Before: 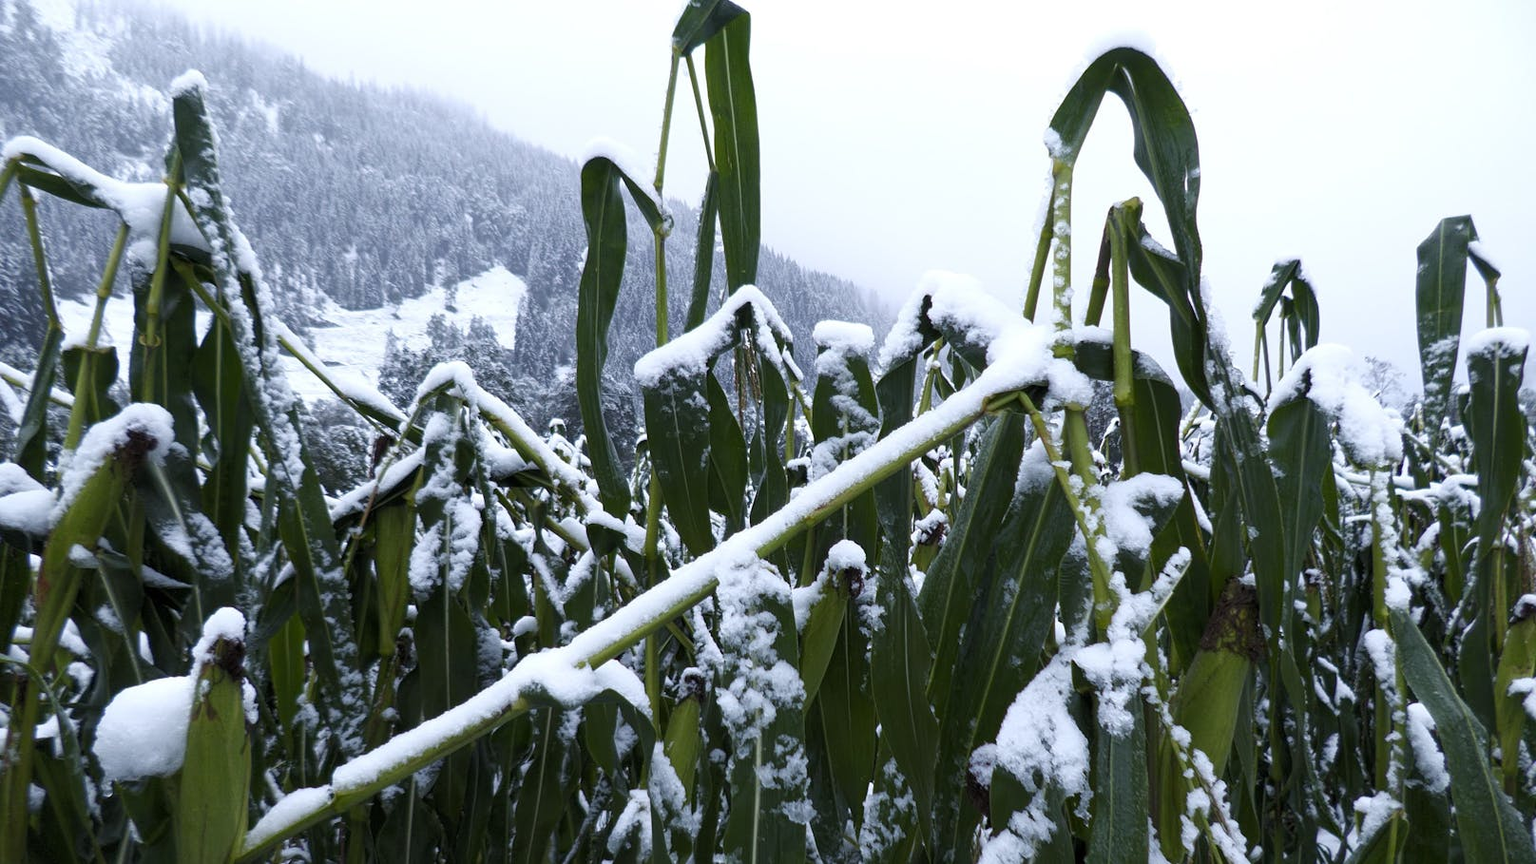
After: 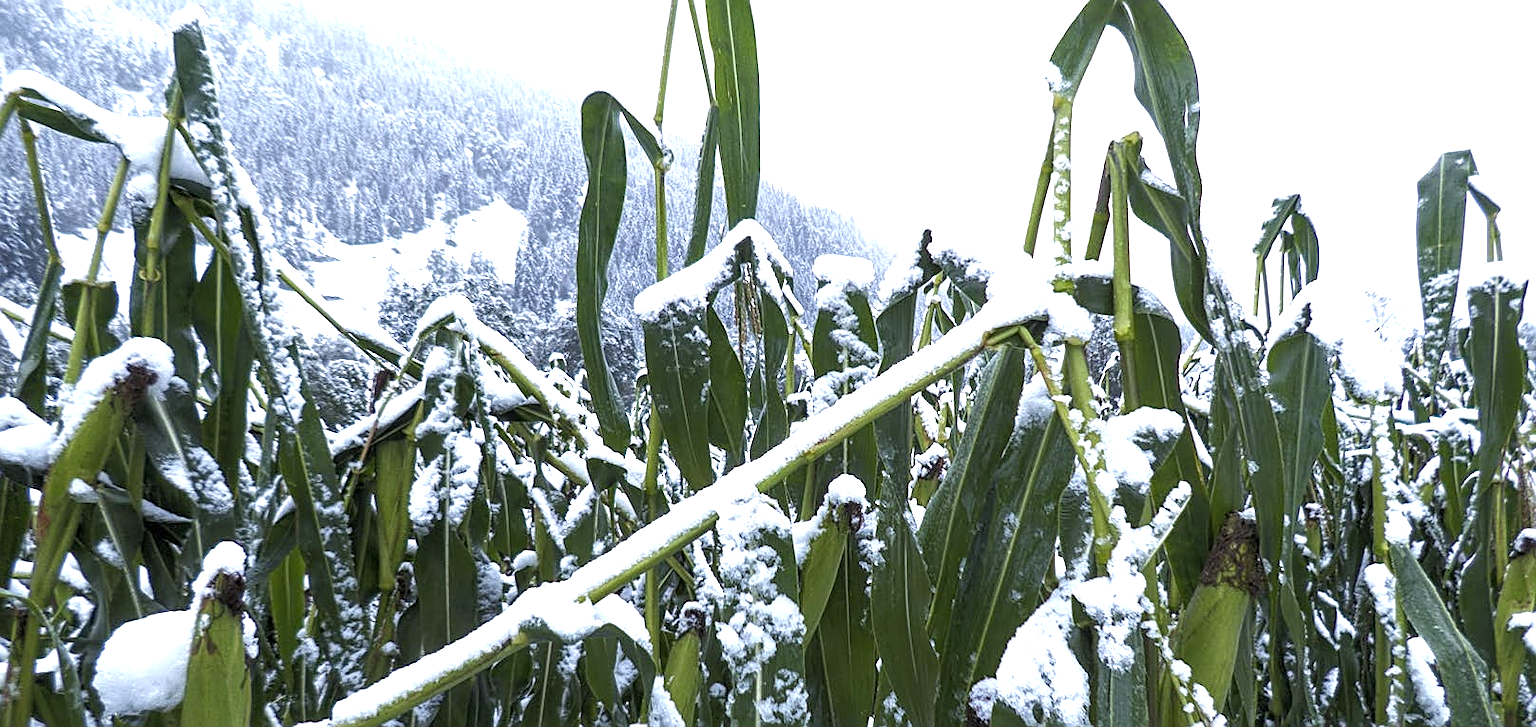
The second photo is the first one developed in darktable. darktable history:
crop: top 7.625%, bottom 8.027%
exposure: exposure 0.921 EV, compensate highlight preservation false
tone equalizer: on, module defaults
sharpen: on, module defaults
local contrast: on, module defaults
